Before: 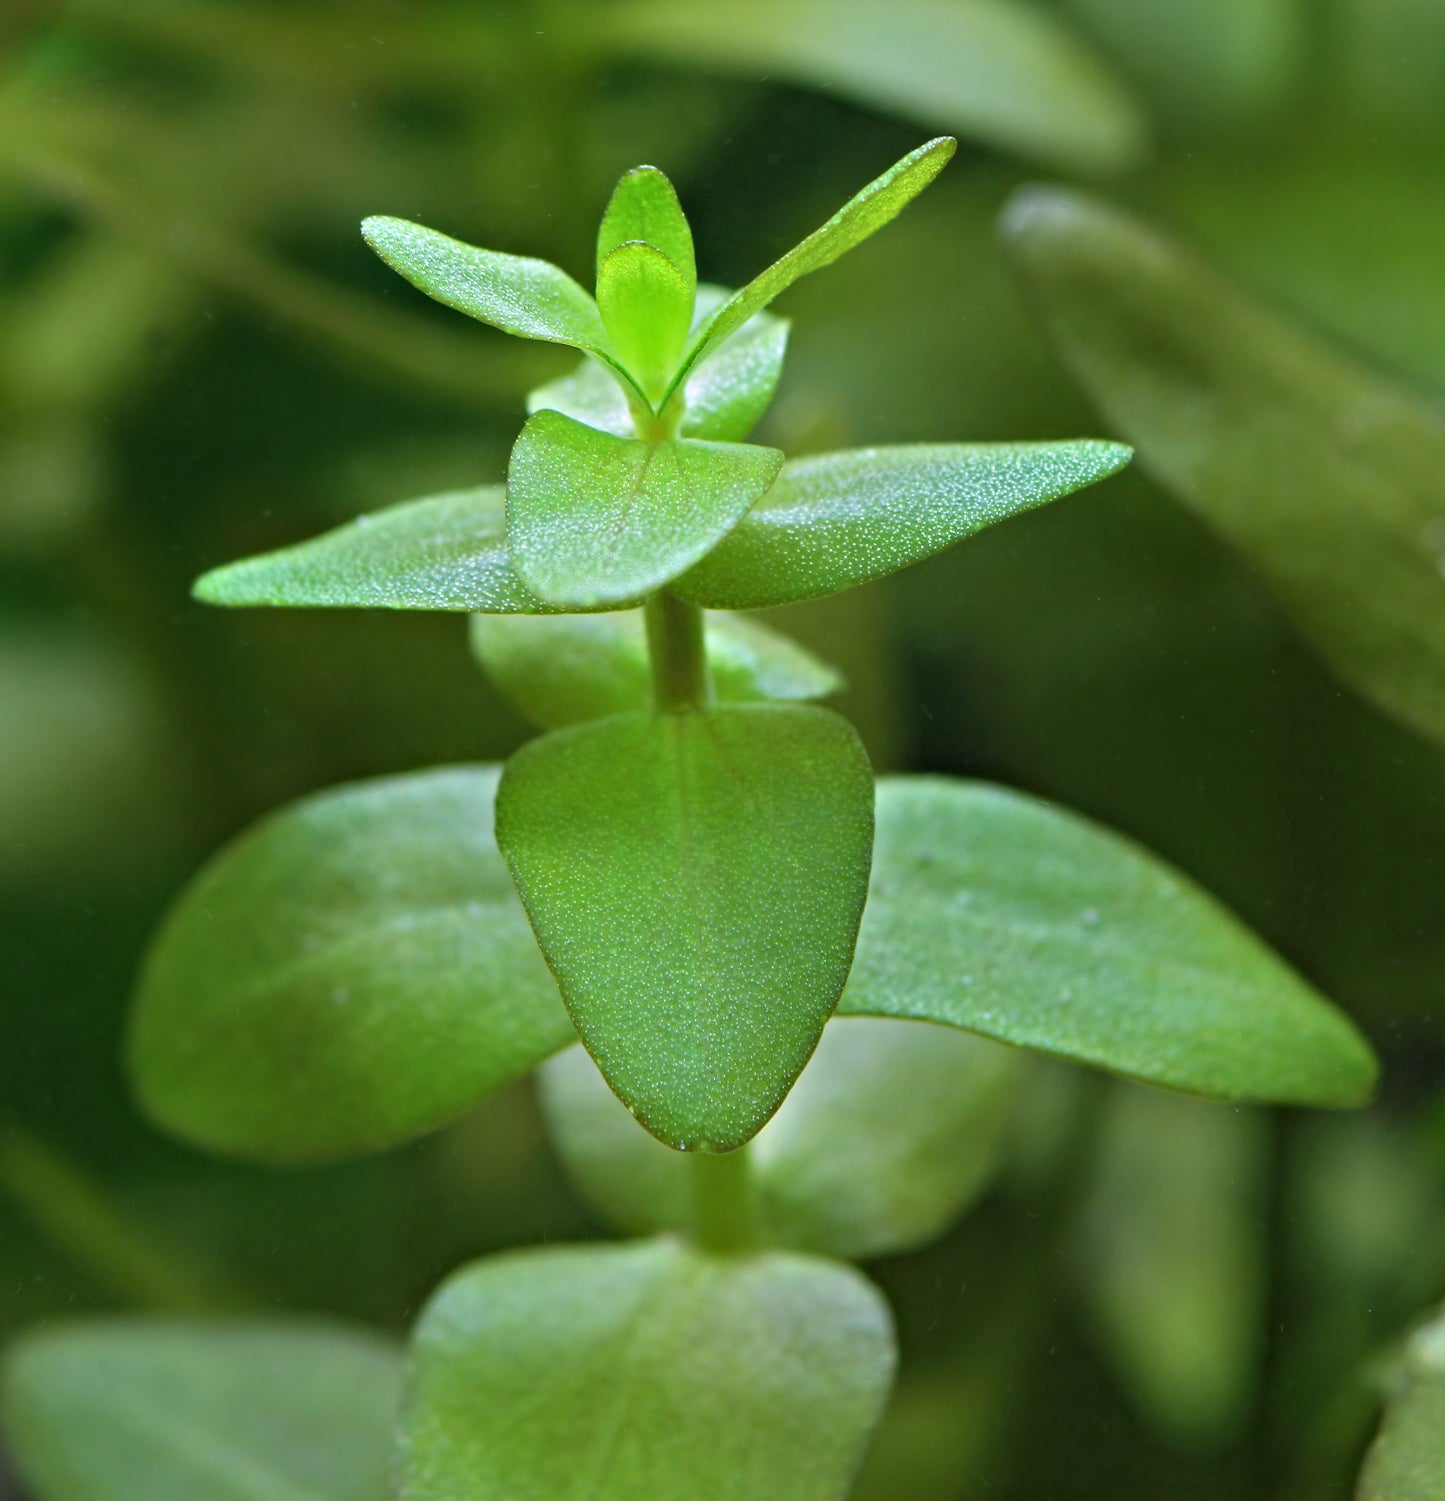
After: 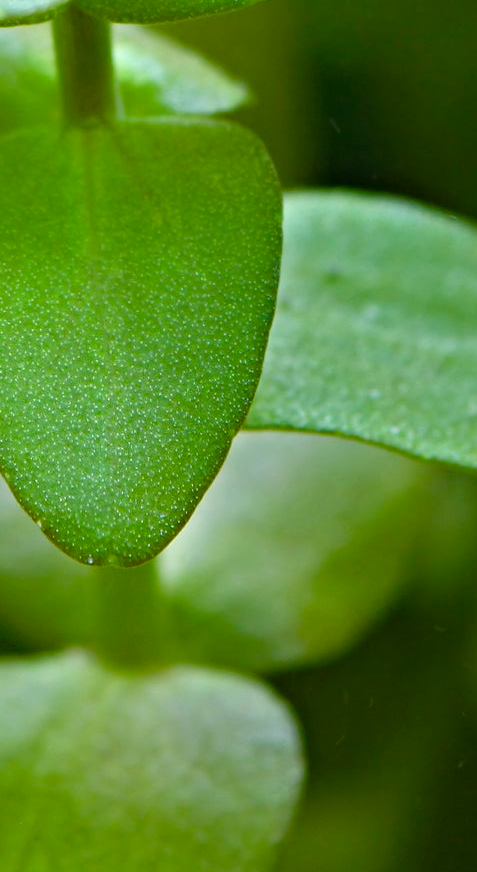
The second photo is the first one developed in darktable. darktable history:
color balance rgb: shadows lift › chroma 0.845%, shadows lift › hue 110.69°, perceptual saturation grading › global saturation 44.942%, perceptual saturation grading › highlights -50.353%, perceptual saturation grading › shadows 30.312%
crop: left 41.012%, top 39.086%, right 25.932%, bottom 2.793%
